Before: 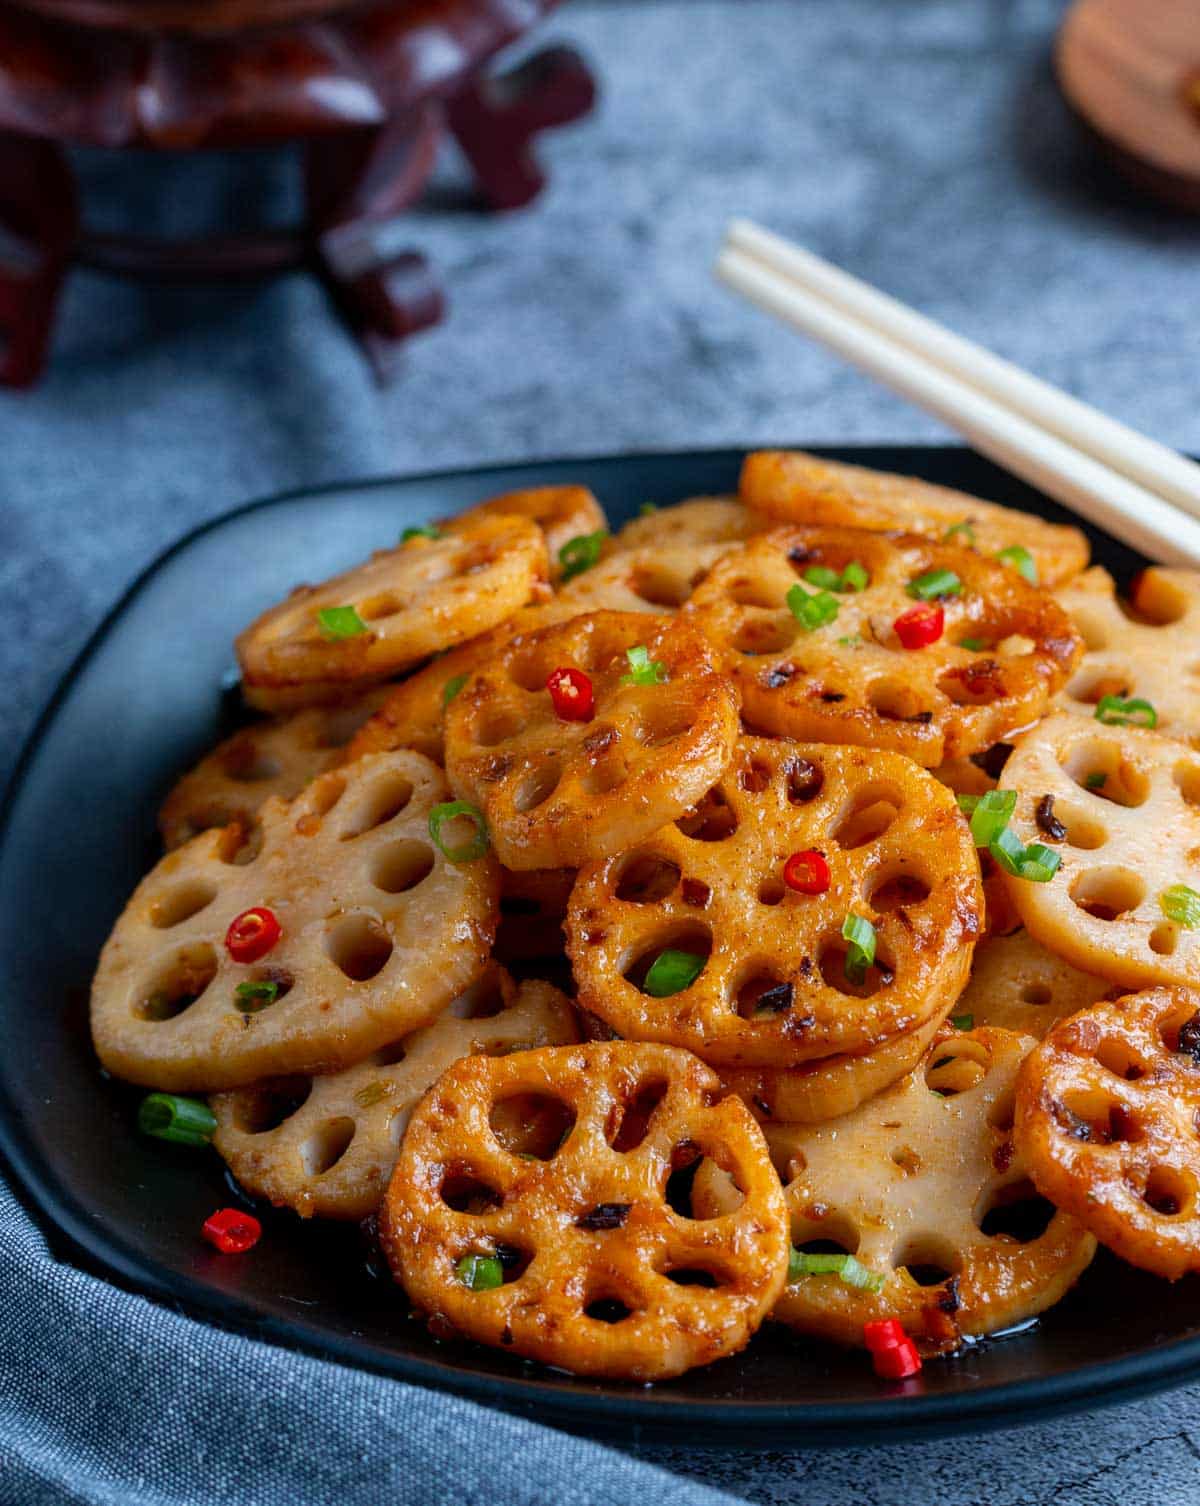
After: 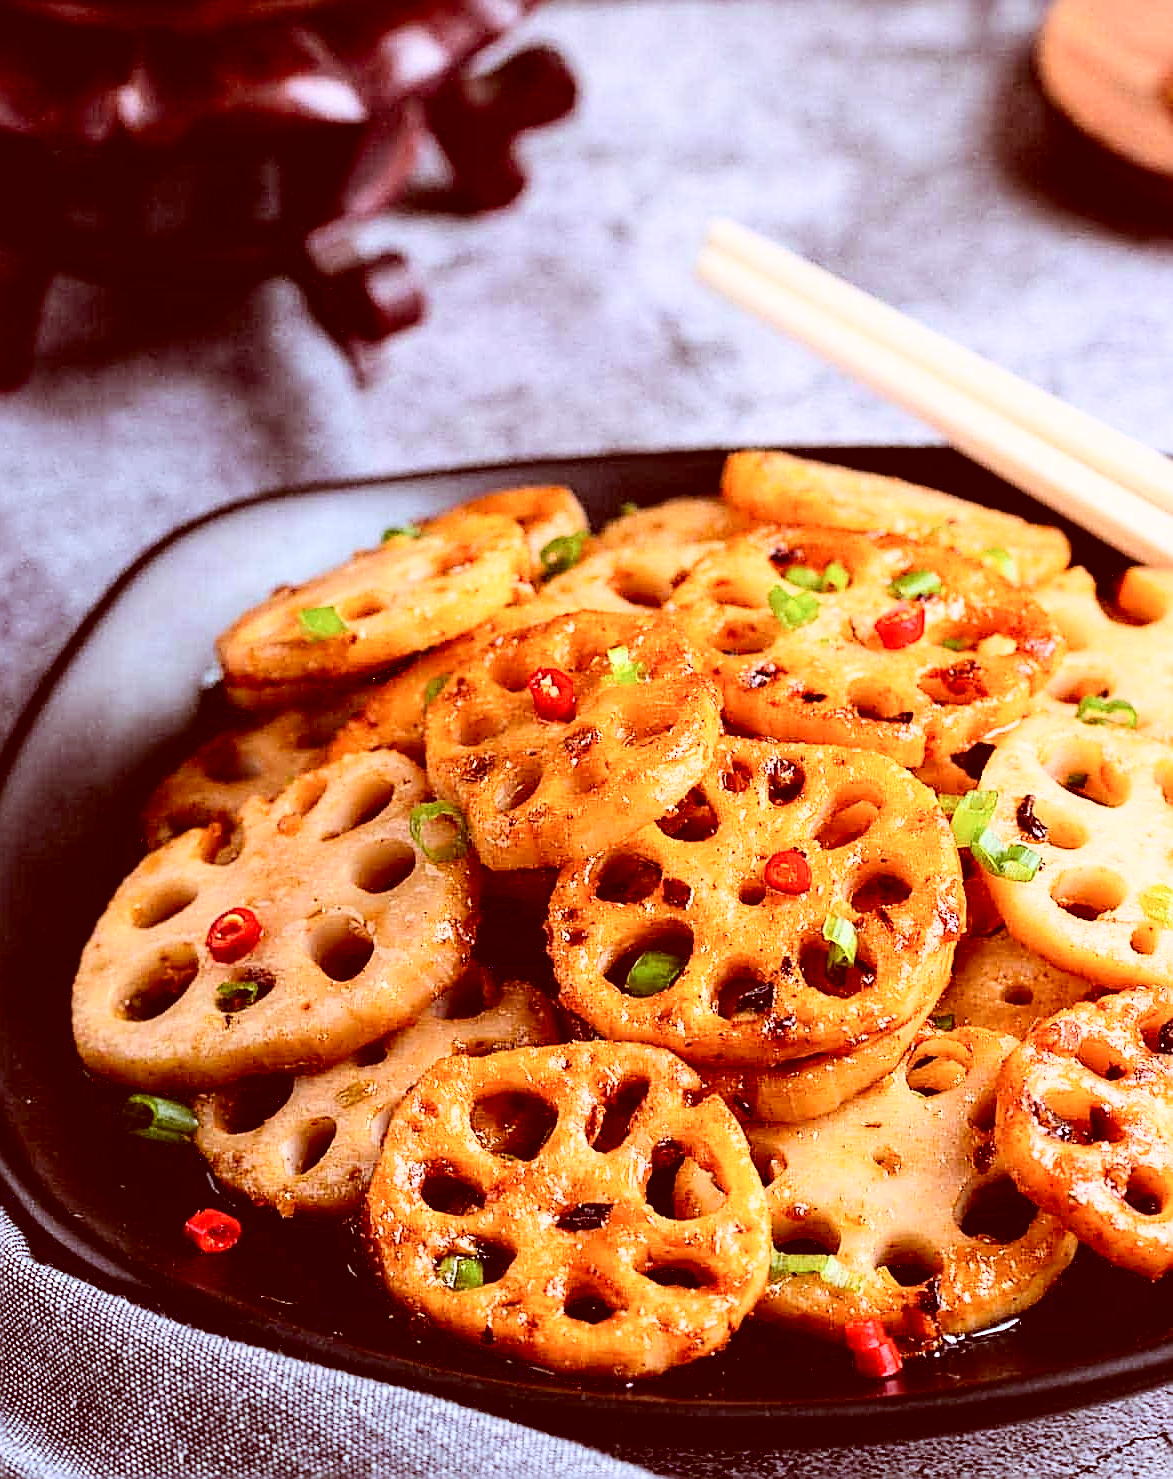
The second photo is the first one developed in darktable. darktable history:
base curve: curves: ch0 [(0, 0.003) (0.001, 0.002) (0.006, 0.004) (0.02, 0.022) (0.048, 0.086) (0.094, 0.234) (0.162, 0.431) (0.258, 0.629) (0.385, 0.8) (0.548, 0.918) (0.751, 0.988) (1, 1)]
sharpen: amount 1.003
crop and rotate: left 1.622%, right 0.566%, bottom 1.734%
color correction: highlights a* 9.15, highlights b* 8.9, shadows a* 39.92, shadows b* 39.3, saturation 0.786
